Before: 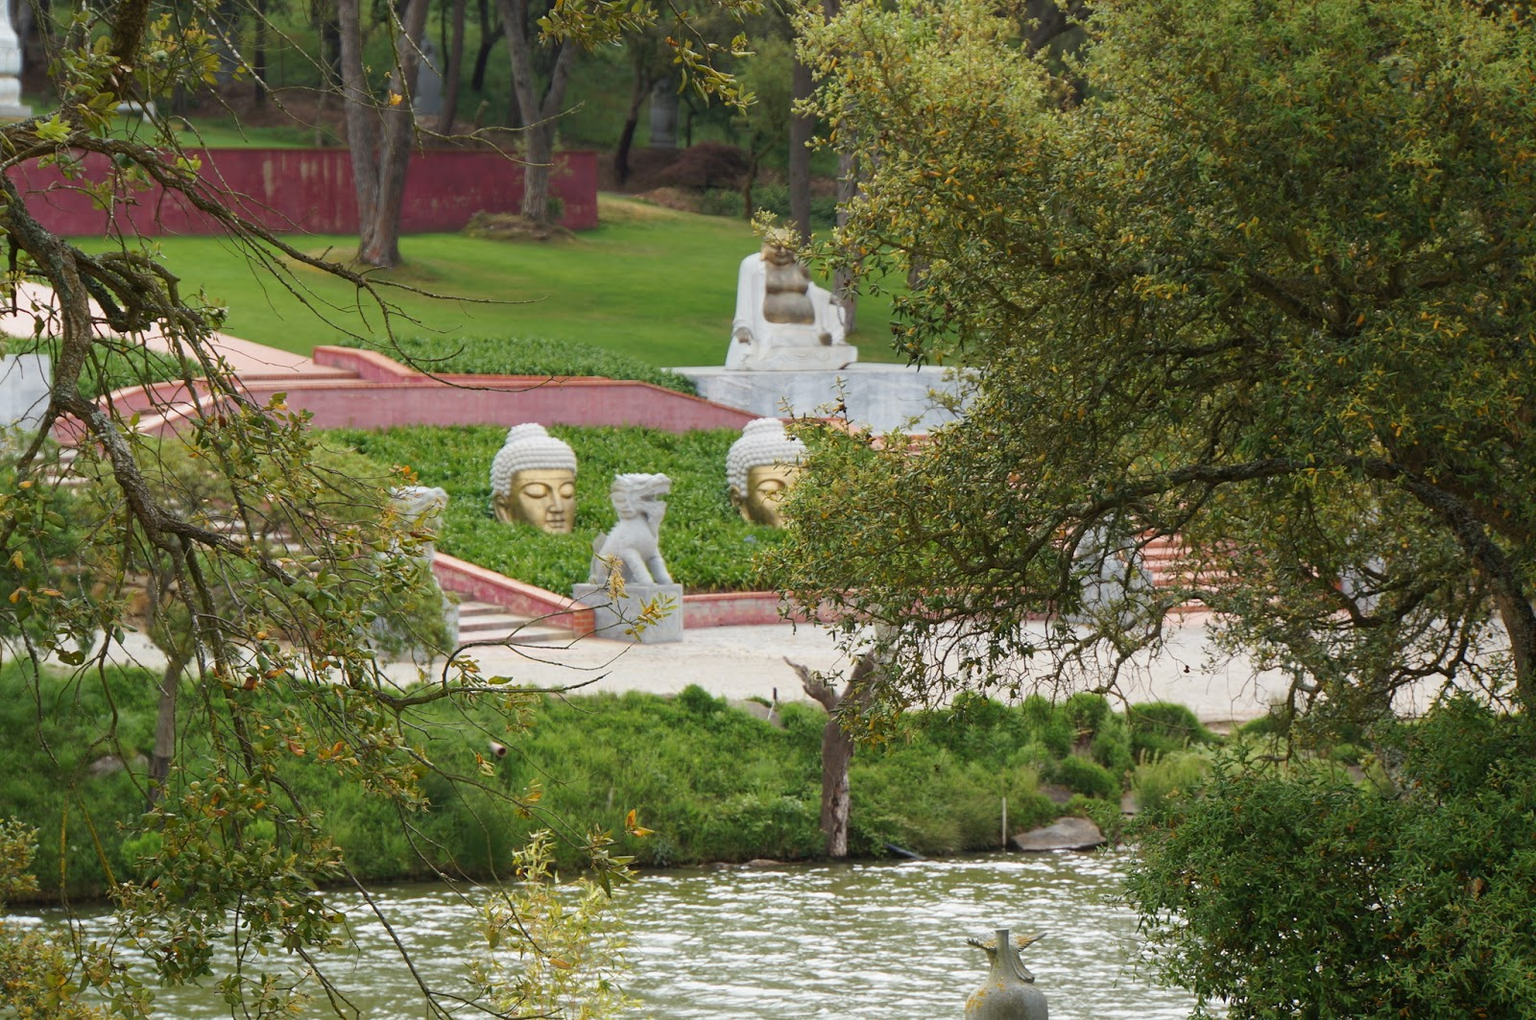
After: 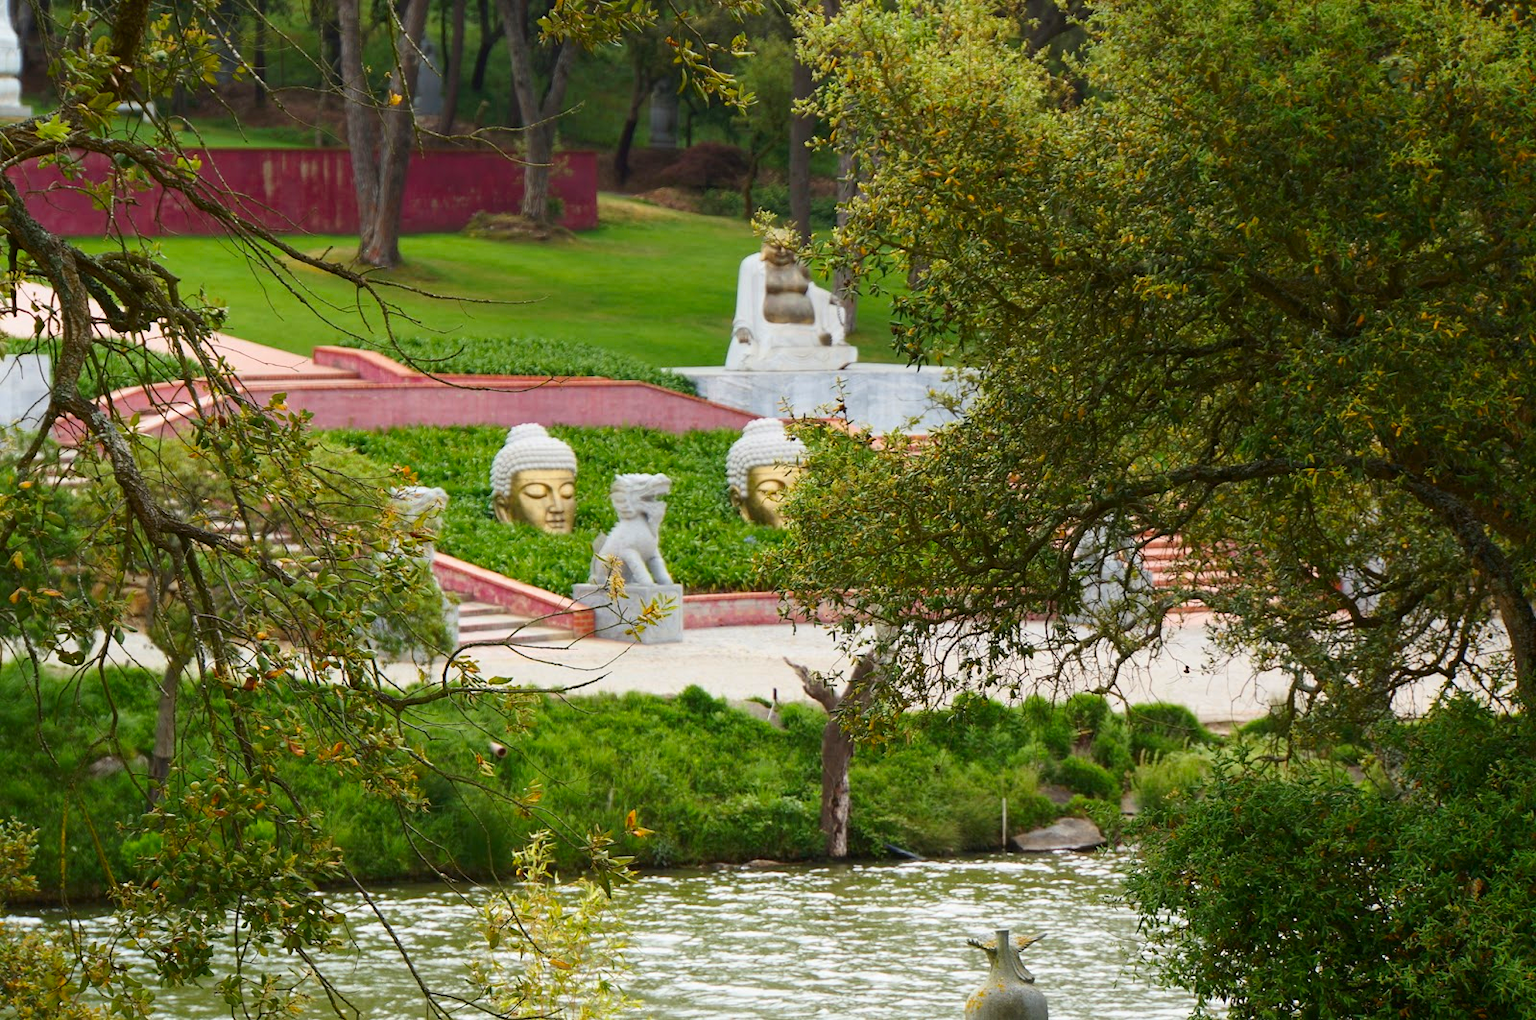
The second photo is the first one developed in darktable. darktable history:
contrast brightness saturation: contrast 0.158, saturation 0.325
